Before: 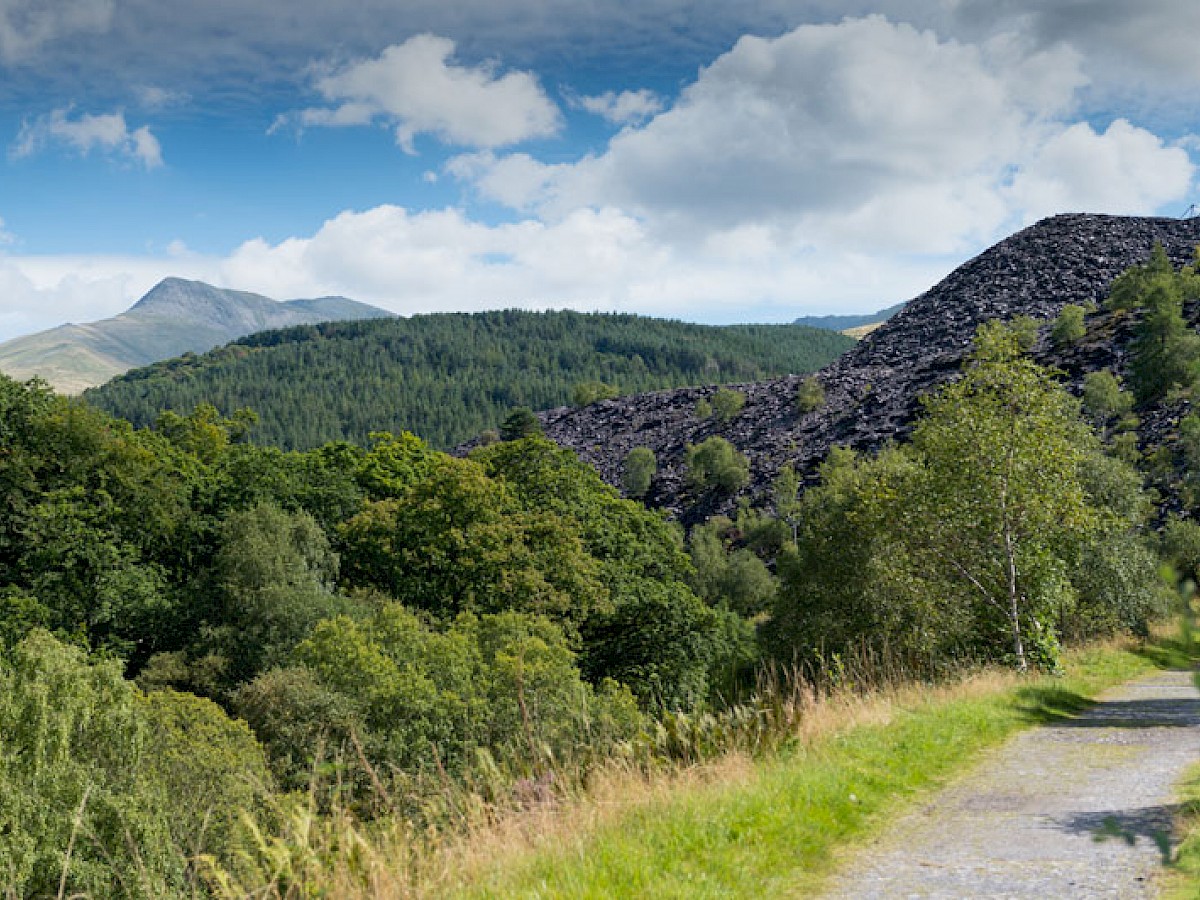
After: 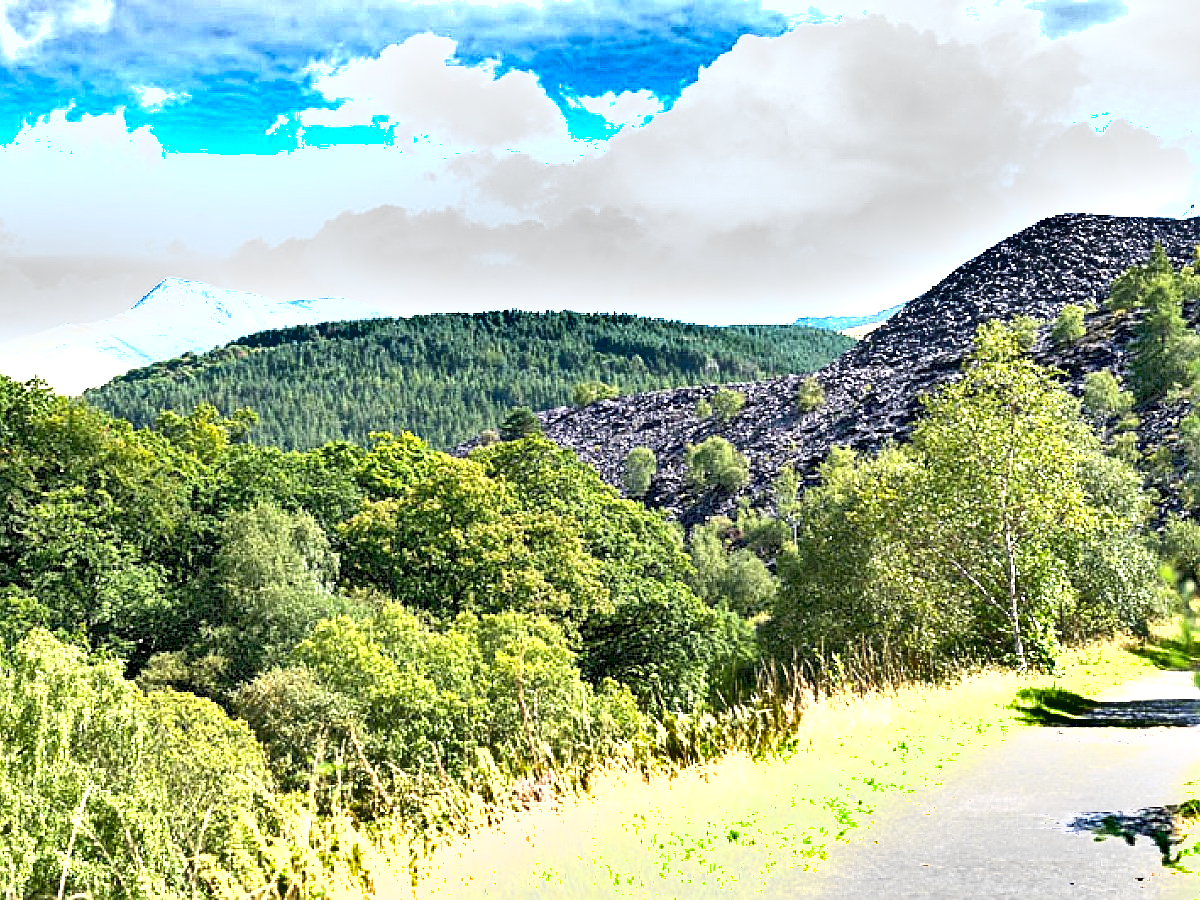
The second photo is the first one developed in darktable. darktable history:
sharpen: on, module defaults
shadows and highlights: soften with gaussian
exposure: exposure 1.989 EV, compensate highlight preservation false
